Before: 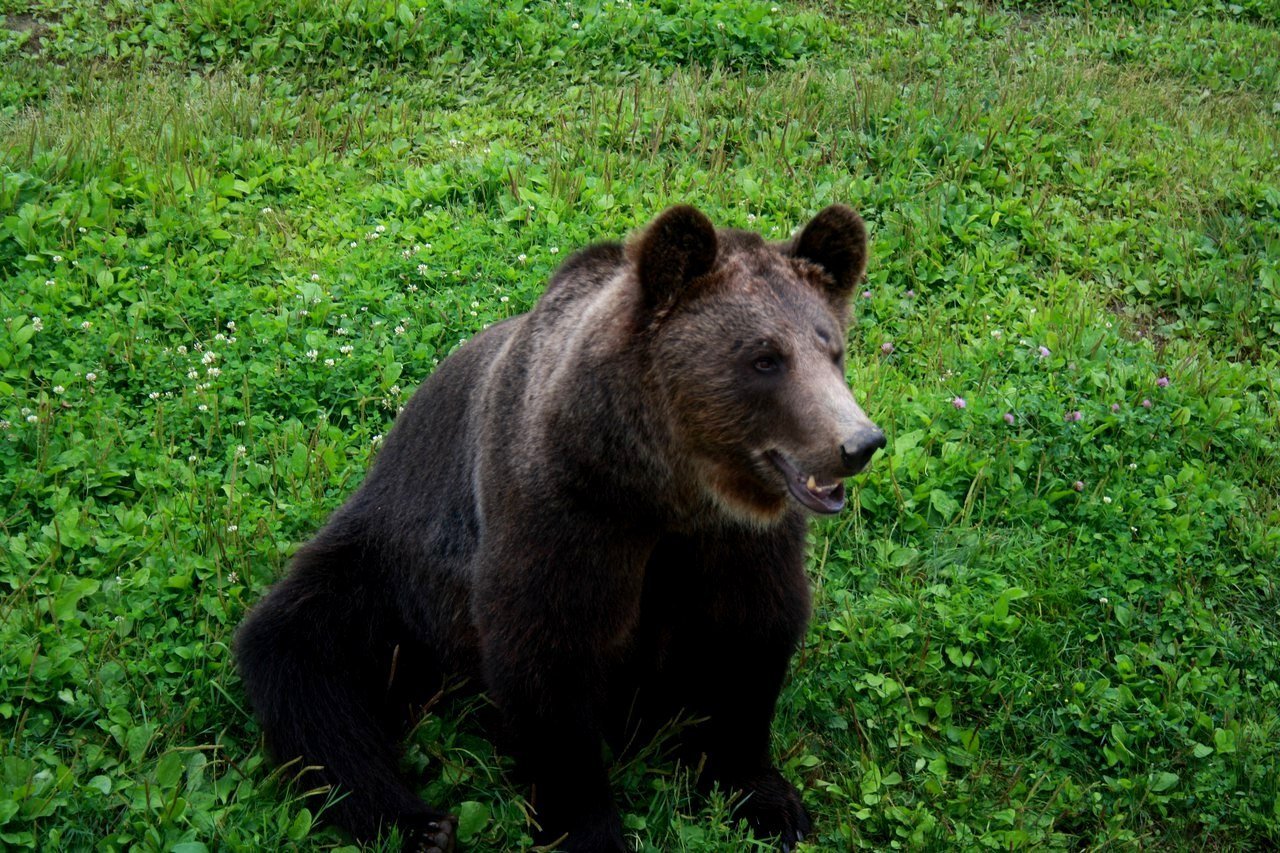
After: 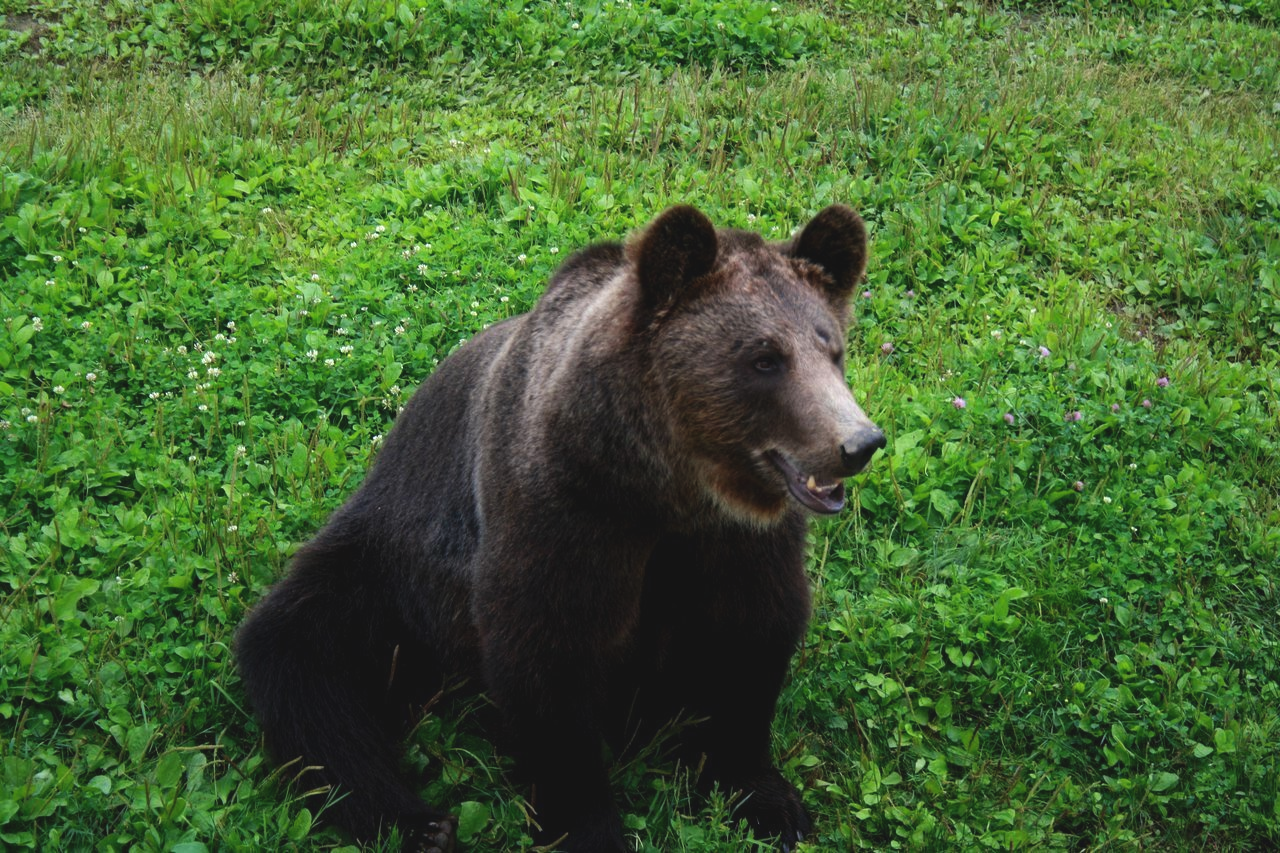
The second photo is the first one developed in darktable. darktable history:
exposure: black level correction -0.007, exposure 0.067 EV, compensate highlight preservation false
